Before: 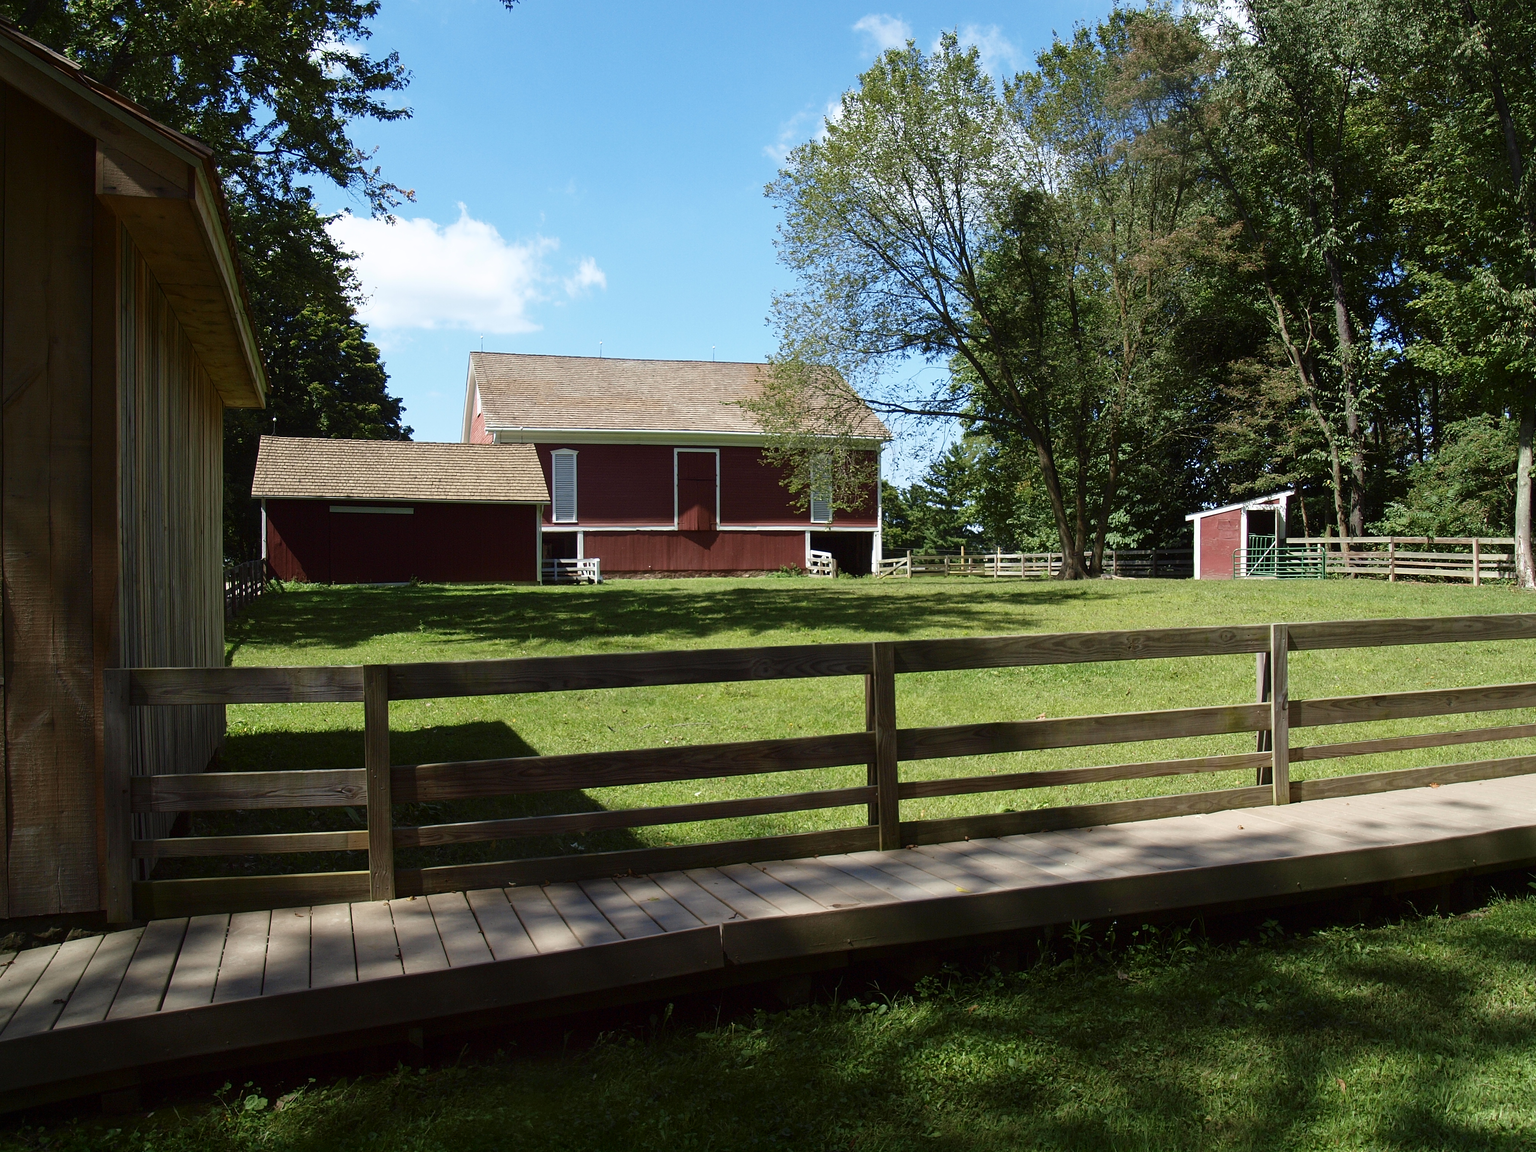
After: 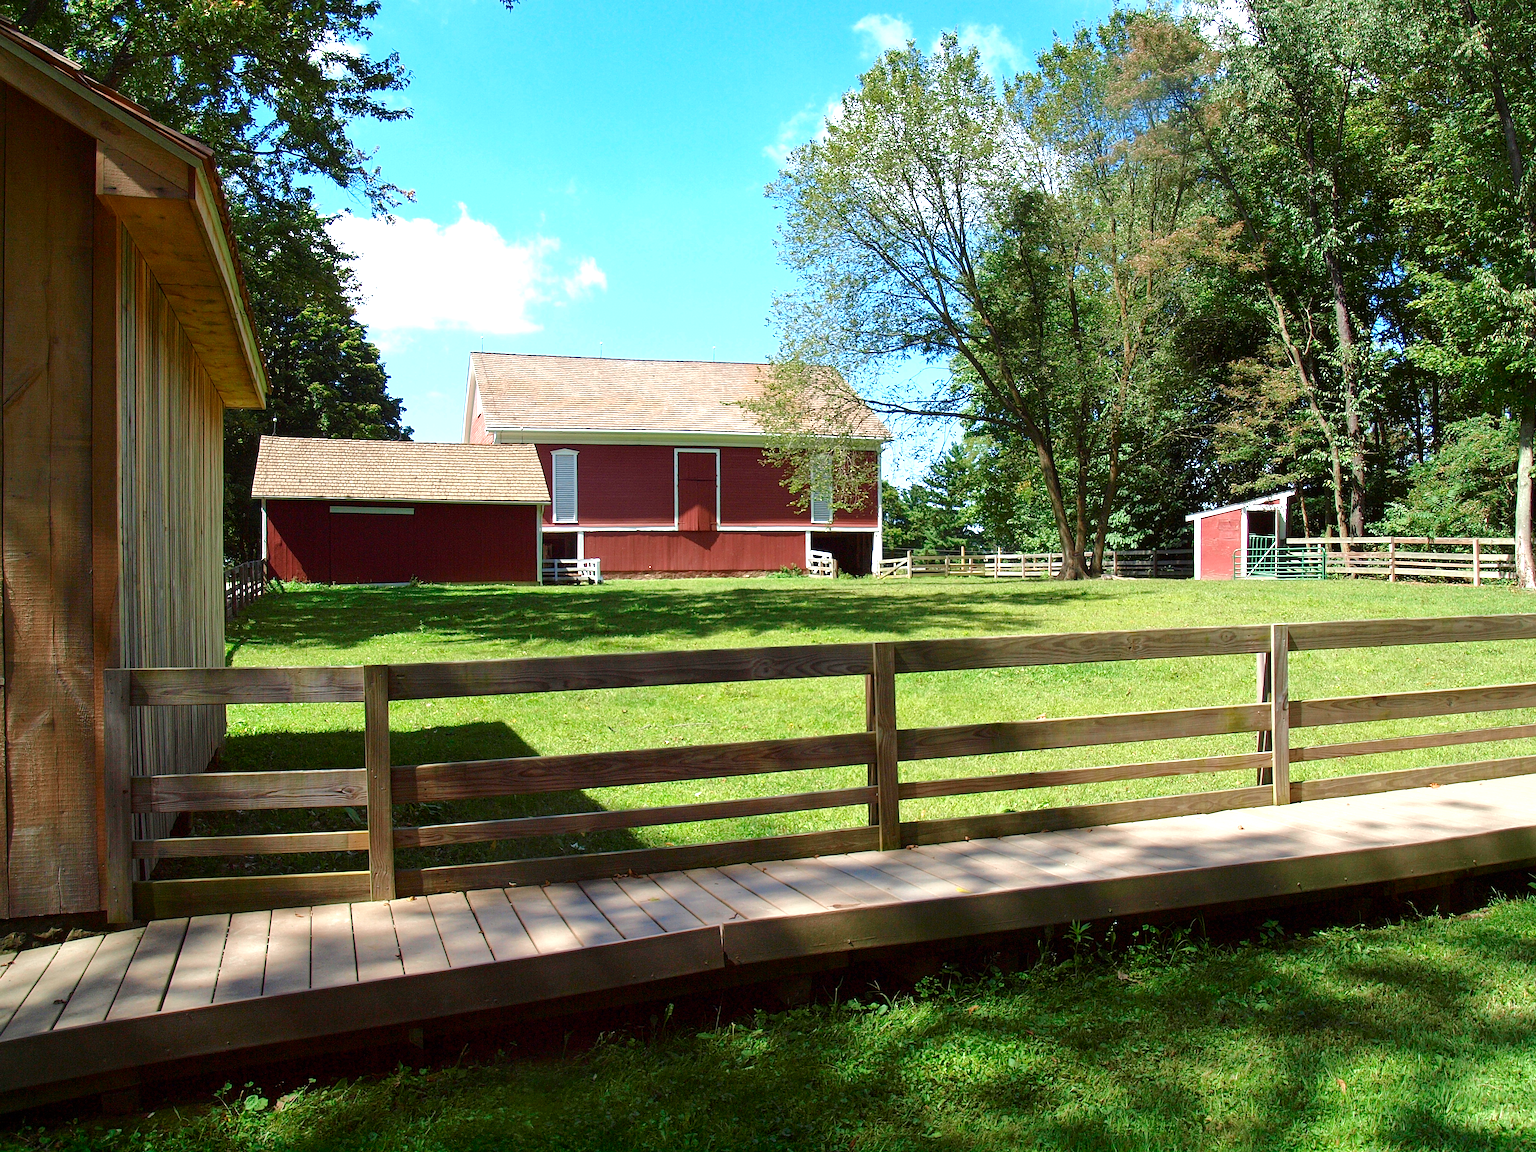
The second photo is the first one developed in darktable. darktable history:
exposure: exposure 0.702 EV, compensate highlight preservation false
tone equalizer: -7 EV 0.142 EV, -6 EV 0.638 EV, -5 EV 1.13 EV, -4 EV 1.37 EV, -3 EV 1.14 EV, -2 EV 0.6 EV, -1 EV 0.165 EV, smoothing diameter 24.95%, edges refinement/feathering 8.64, preserve details guided filter
sharpen: amount 0.208
